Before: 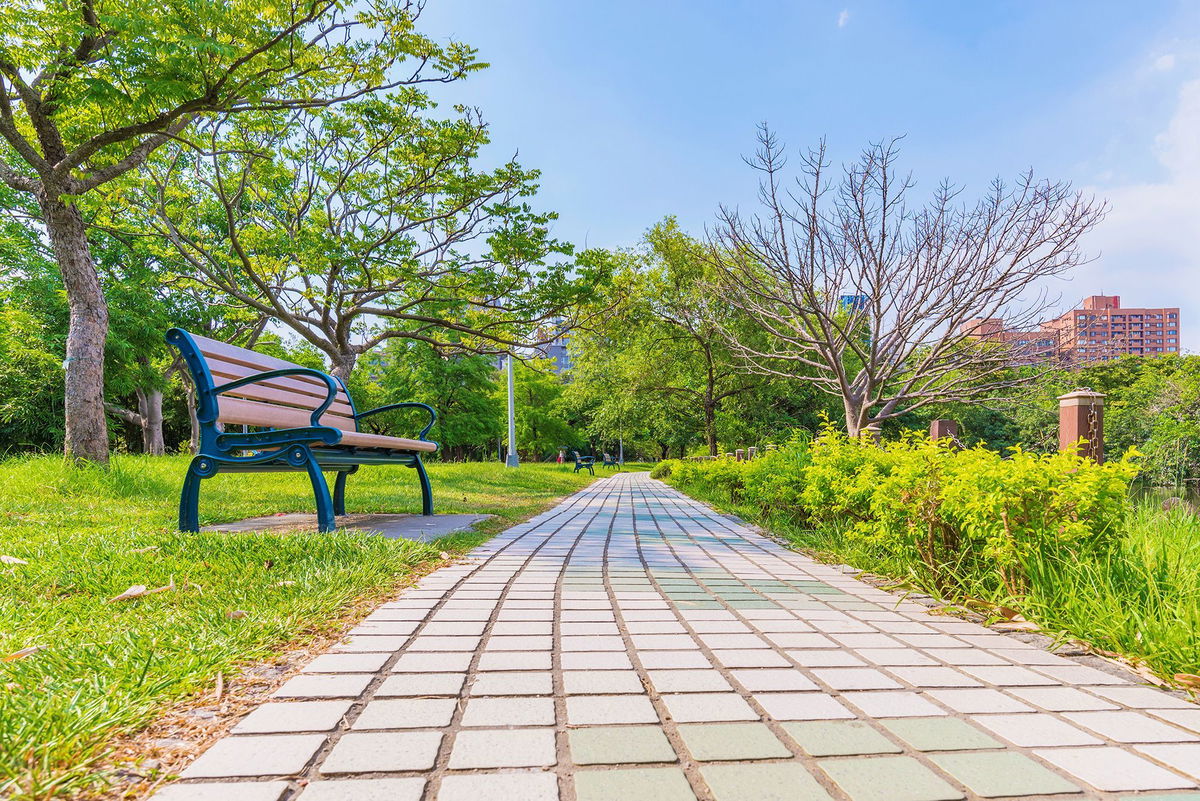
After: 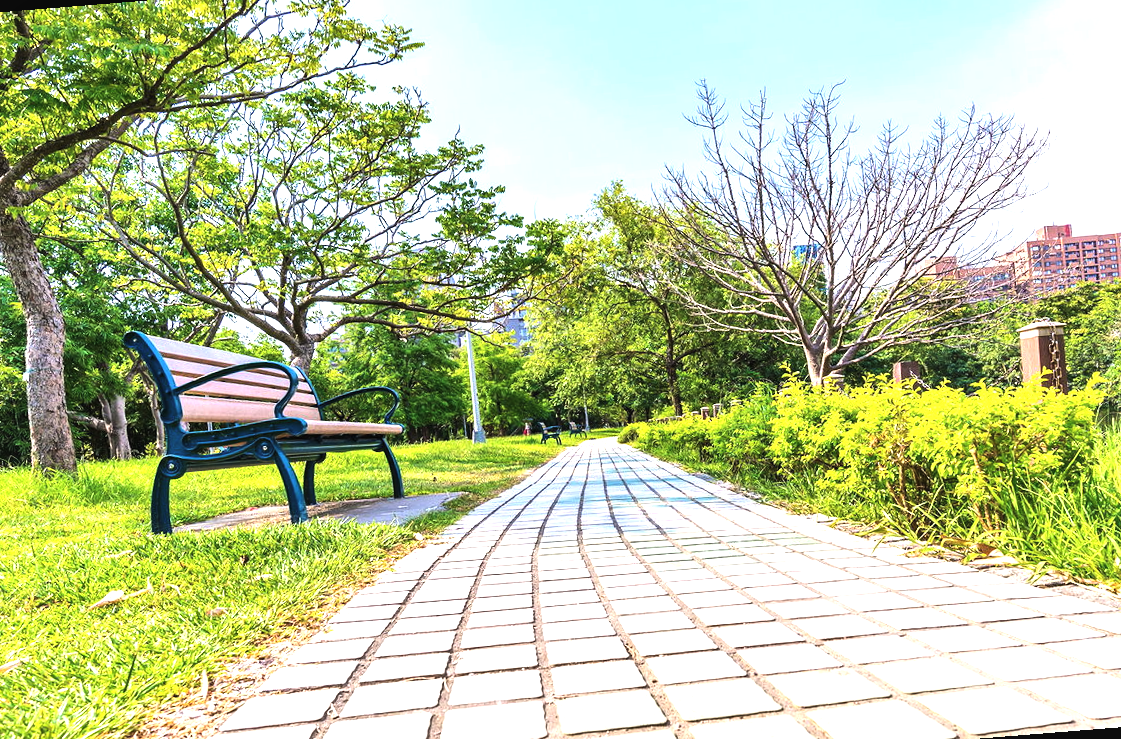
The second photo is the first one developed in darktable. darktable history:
exposure: black level correction -0.008, exposure 0.067 EV, compensate highlight preservation false
tone equalizer: -8 EV -1.08 EV, -7 EV -1.01 EV, -6 EV -0.867 EV, -5 EV -0.578 EV, -3 EV 0.578 EV, -2 EV 0.867 EV, -1 EV 1.01 EV, +0 EV 1.08 EV, edges refinement/feathering 500, mask exposure compensation -1.57 EV, preserve details no
rotate and perspective: rotation -4.57°, crop left 0.054, crop right 0.944, crop top 0.087, crop bottom 0.914
local contrast: mode bilateral grid, contrast 25, coarseness 50, detail 123%, midtone range 0.2
